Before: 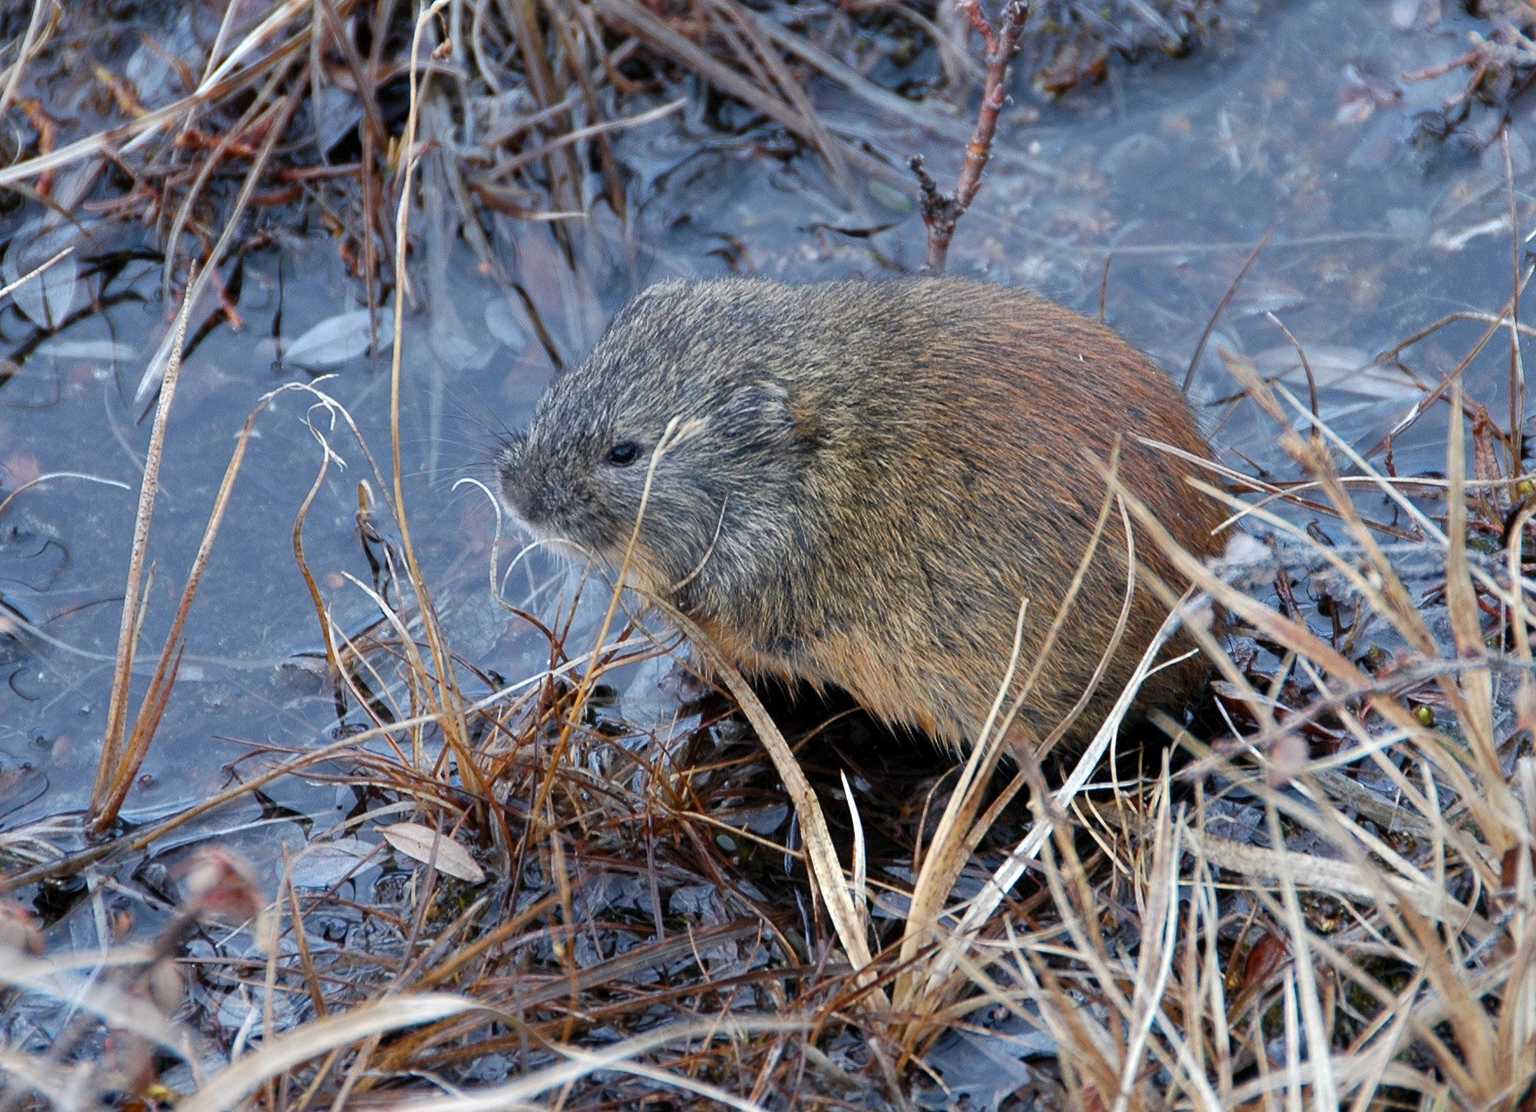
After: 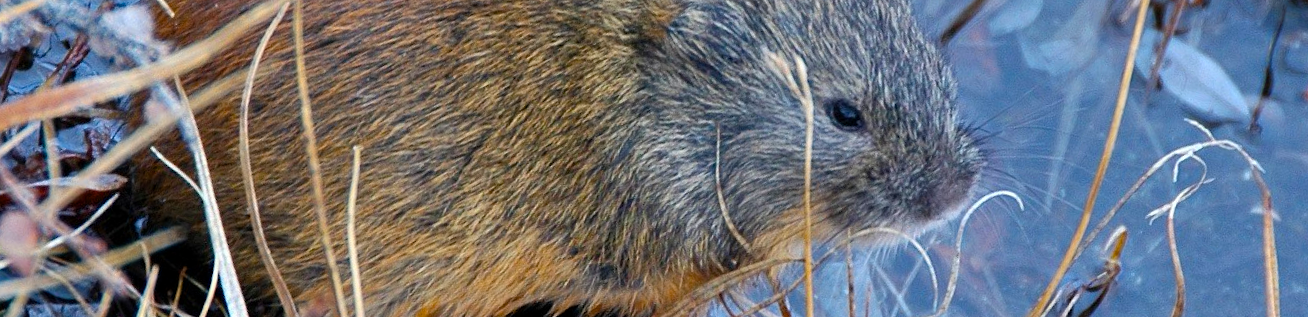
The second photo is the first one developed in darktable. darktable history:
crop and rotate: angle 16.12°, top 30.835%, bottom 35.653%
color balance rgb: perceptual saturation grading › global saturation 30%, global vibrance 30%
